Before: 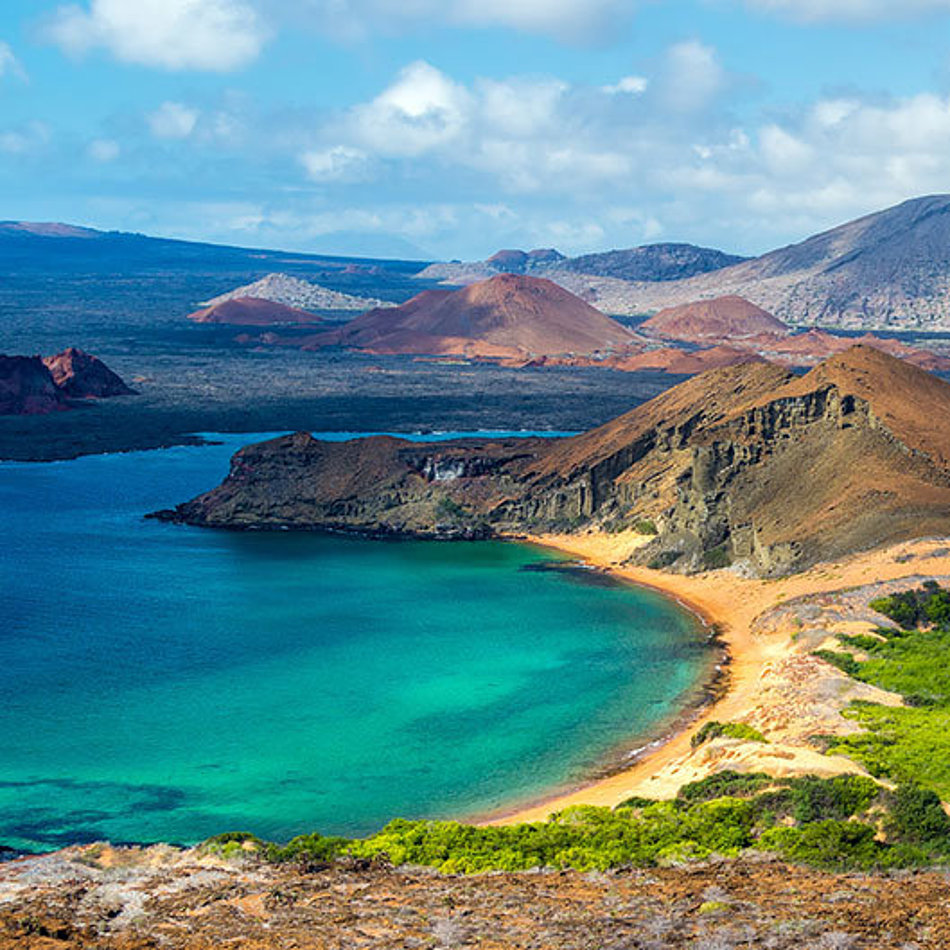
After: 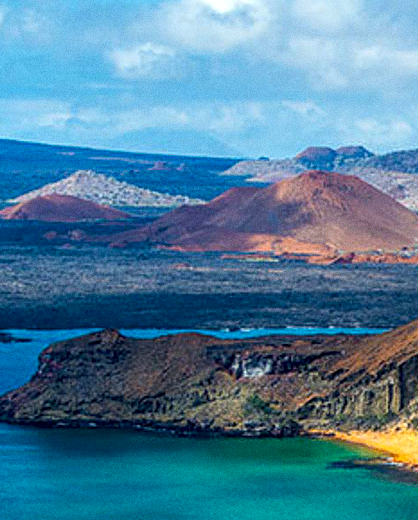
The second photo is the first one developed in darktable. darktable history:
crop: left 20.248%, top 10.86%, right 35.675%, bottom 34.321%
local contrast: on, module defaults
grain: coarseness 0.09 ISO
color balance: output saturation 120%
